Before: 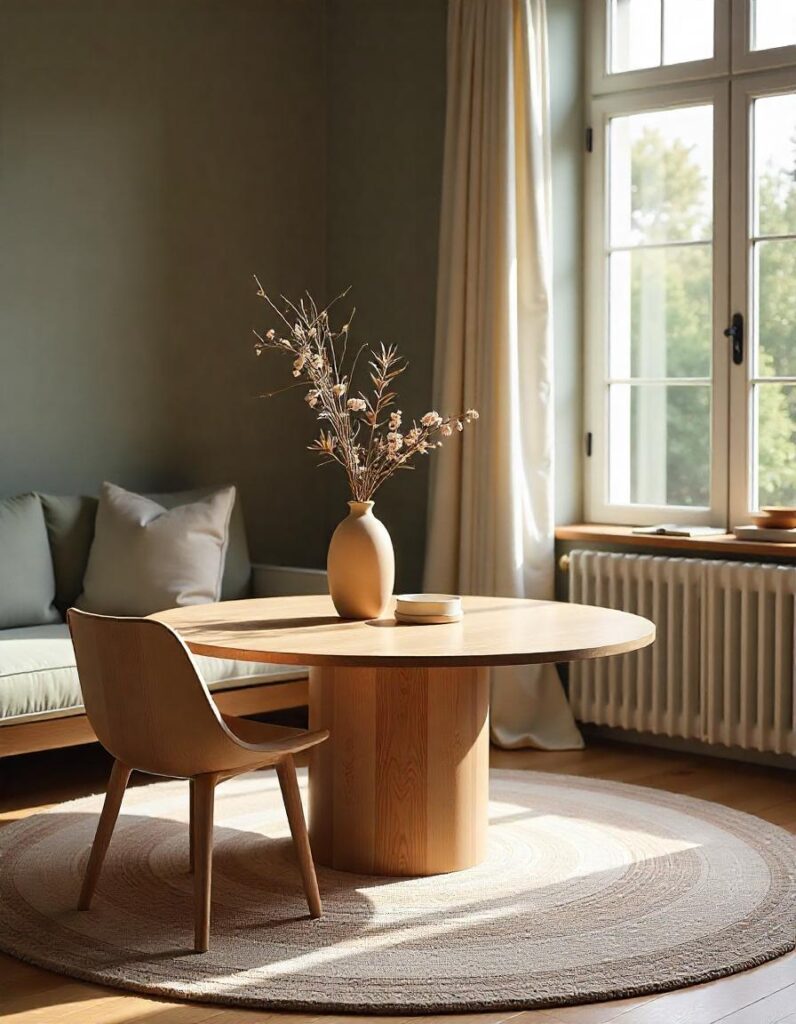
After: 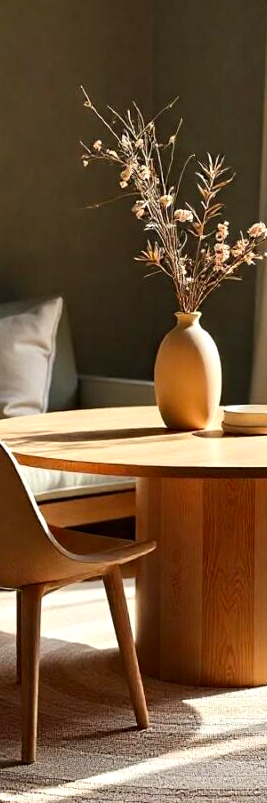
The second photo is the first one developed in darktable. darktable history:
contrast equalizer: y [[0.5, 0.501, 0.532, 0.538, 0.54, 0.541], [0.5 ×6], [0.5 ×6], [0 ×6], [0 ×6]]
shadows and highlights: radius 171.16, shadows 27, white point adjustment 3.13, highlights -67.95, soften with gaussian
contrast brightness saturation: contrast 0.09, saturation 0.28
crop and rotate: left 21.77%, top 18.528%, right 44.676%, bottom 2.997%
tone equalizer: on, module defaults
